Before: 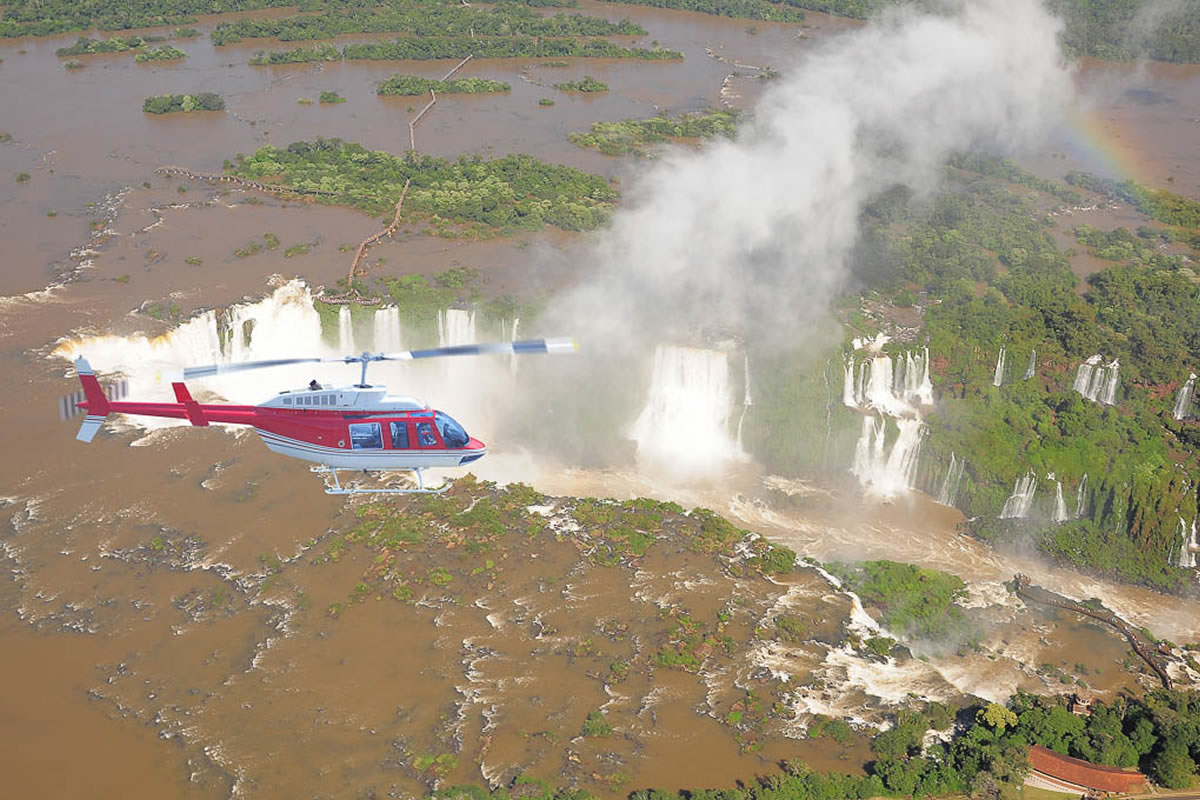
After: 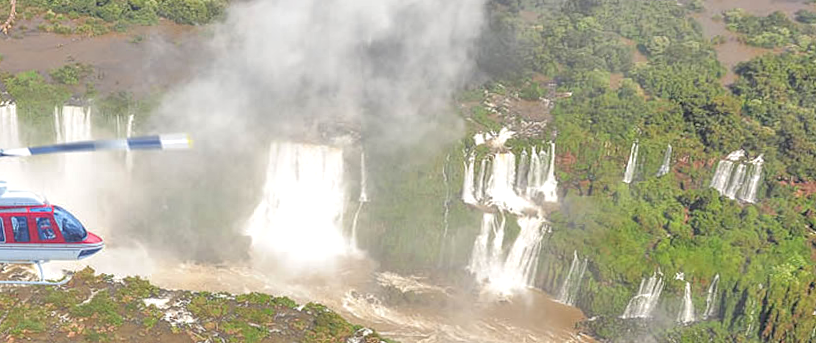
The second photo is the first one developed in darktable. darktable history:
local contrast: highlights 99%, shadows 86%, detail 160%, midtone range 0.2
rotate and perspective: rotation 0.062°, lens shift (vertical) 0.115, lens shift (horizontal) -0.133, crop left 0.047, crop right 0.94, crop top 0.061, crop bottom 0.94
crop and rotate: left 27.938%, top 27.046%, bottom 27.046%
tone equalizer: -8 EV 0.001 EV, -7 EV -0.004 EV, -6 EV 0.009 EV, -5 EV 0.032 EV, -4 EV 0.276 EV, -3 EV 0.644 EV, -2 EV 0.584 EV, -1 EV 0.187 EV, +0 EV 0.024 EV
